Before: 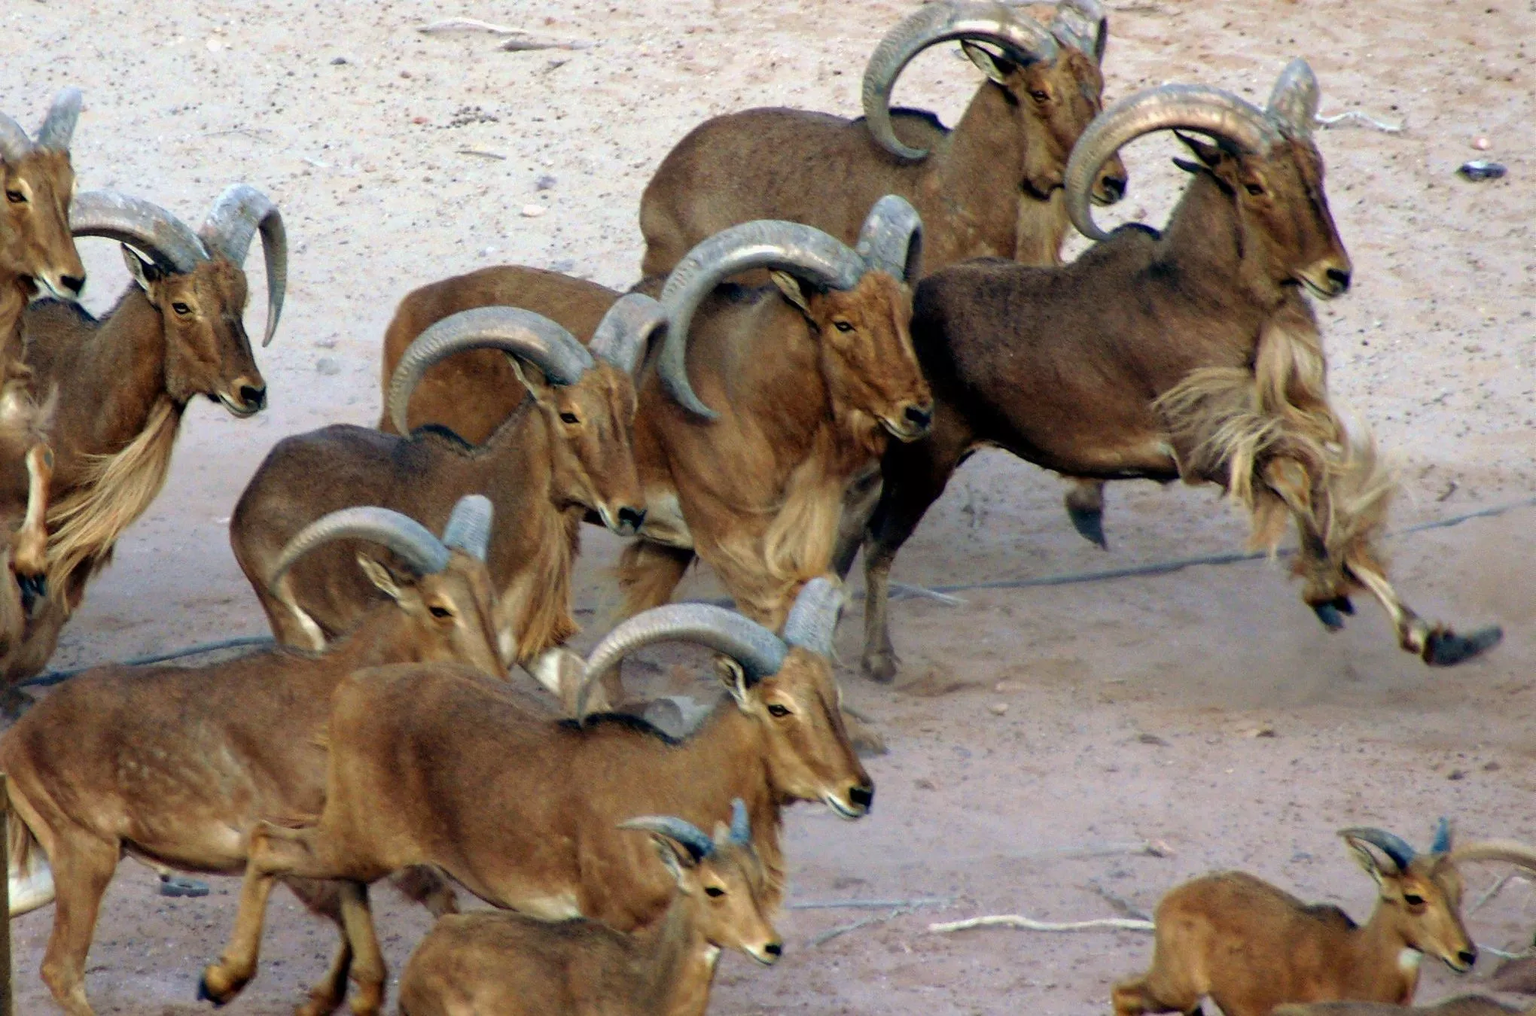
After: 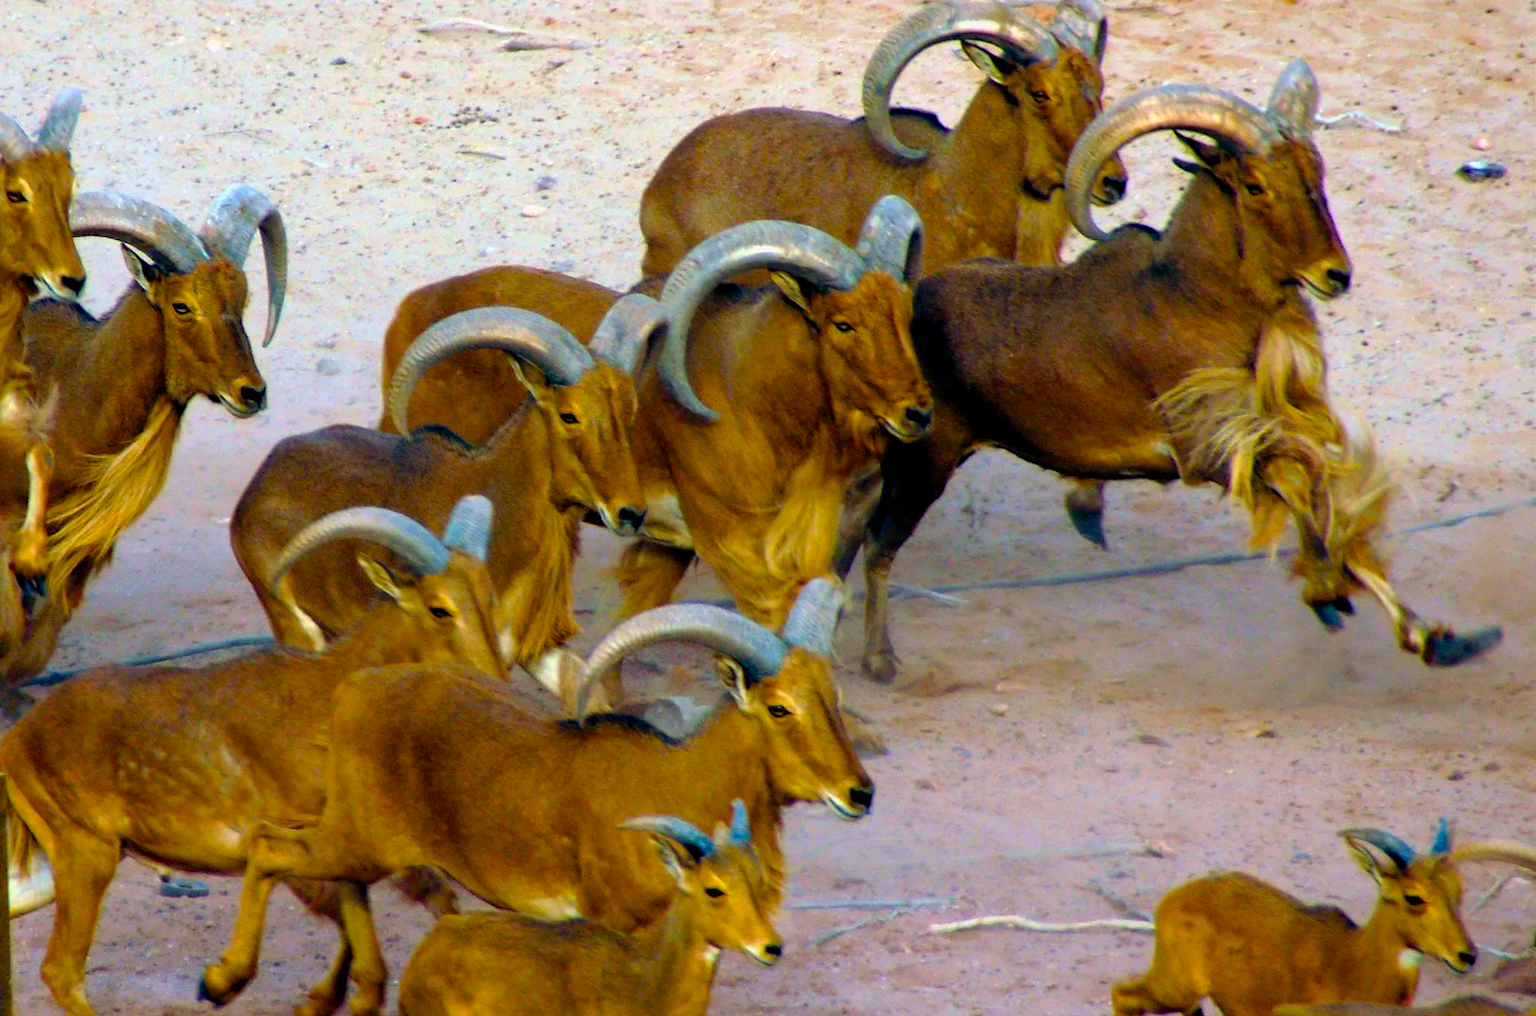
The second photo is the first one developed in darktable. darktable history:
color balance rgb: perceptual saturation grading › global saturation 99.159%, global vibrance 20%
